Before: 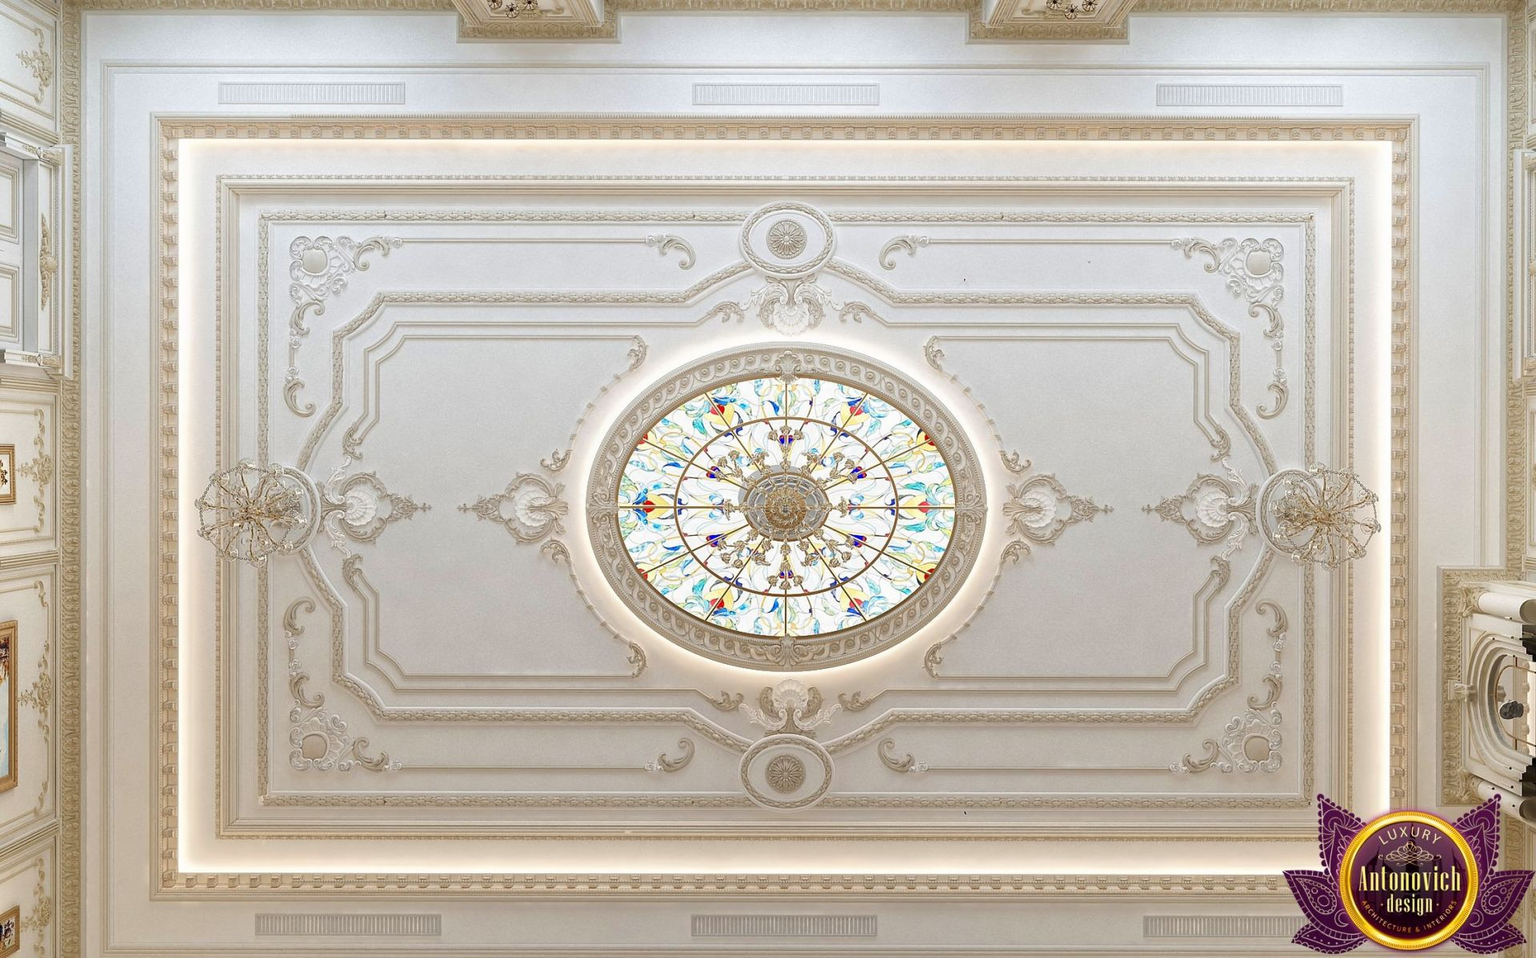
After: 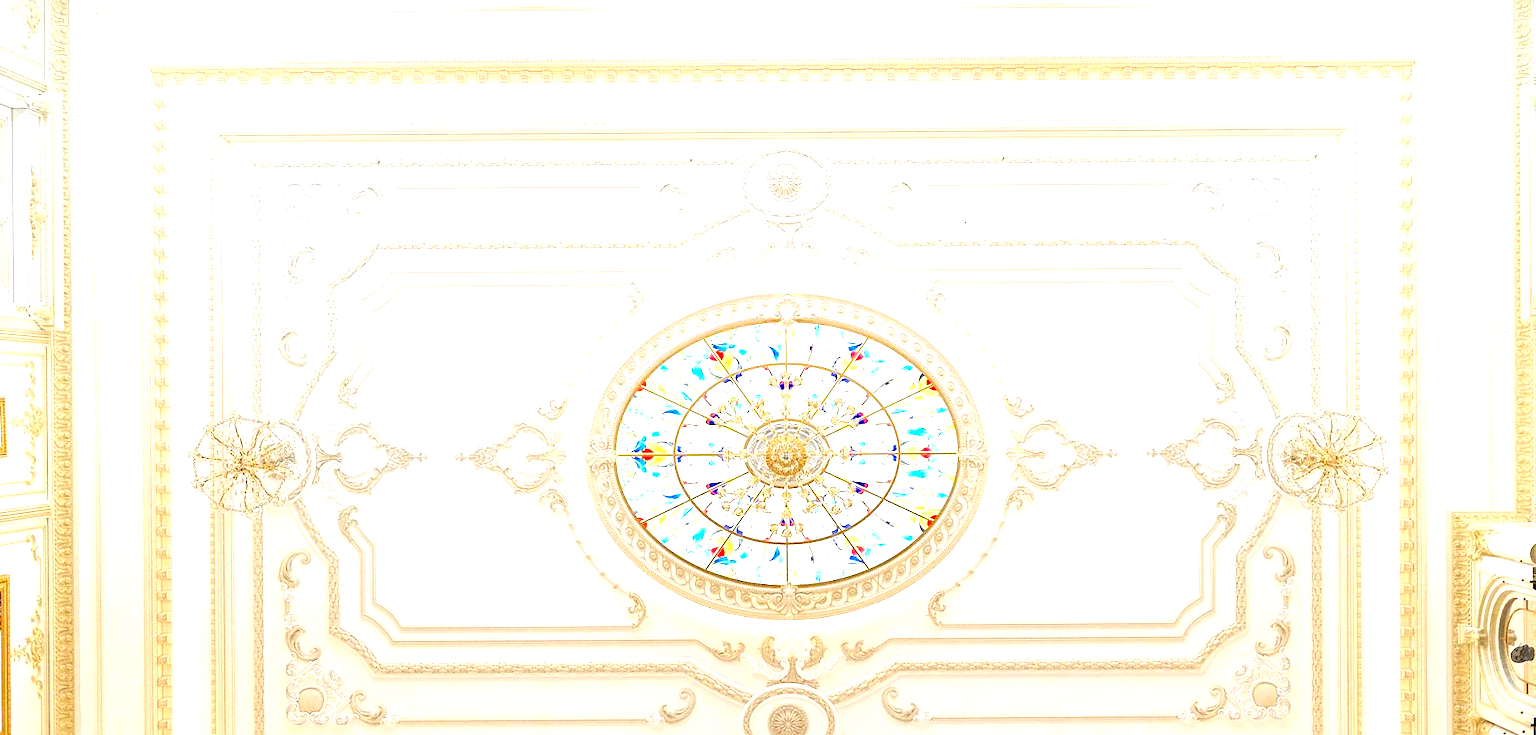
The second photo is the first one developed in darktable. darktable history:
color balance rgb: linear chroma grading › global chroma 15%, perceptual saturation grading › global saturation 30%
rotate and perspective: rotation -0.45°, automatic cropping original format, crop left 0.008, crop right 0.992, crop top 0.012, crop bottom 0.988
rgb levels: levels [[0.029, 0.461, 0.922], [0, 0.5, 1], [0, 0.5, 1]]
crop: top 5.667%, bottom 17.637%
grain: coarseness 0.09 ISO, strength 40%
exposure: black level correction 0.001, exposure 1.3 EV, compensate highlight preservation false
